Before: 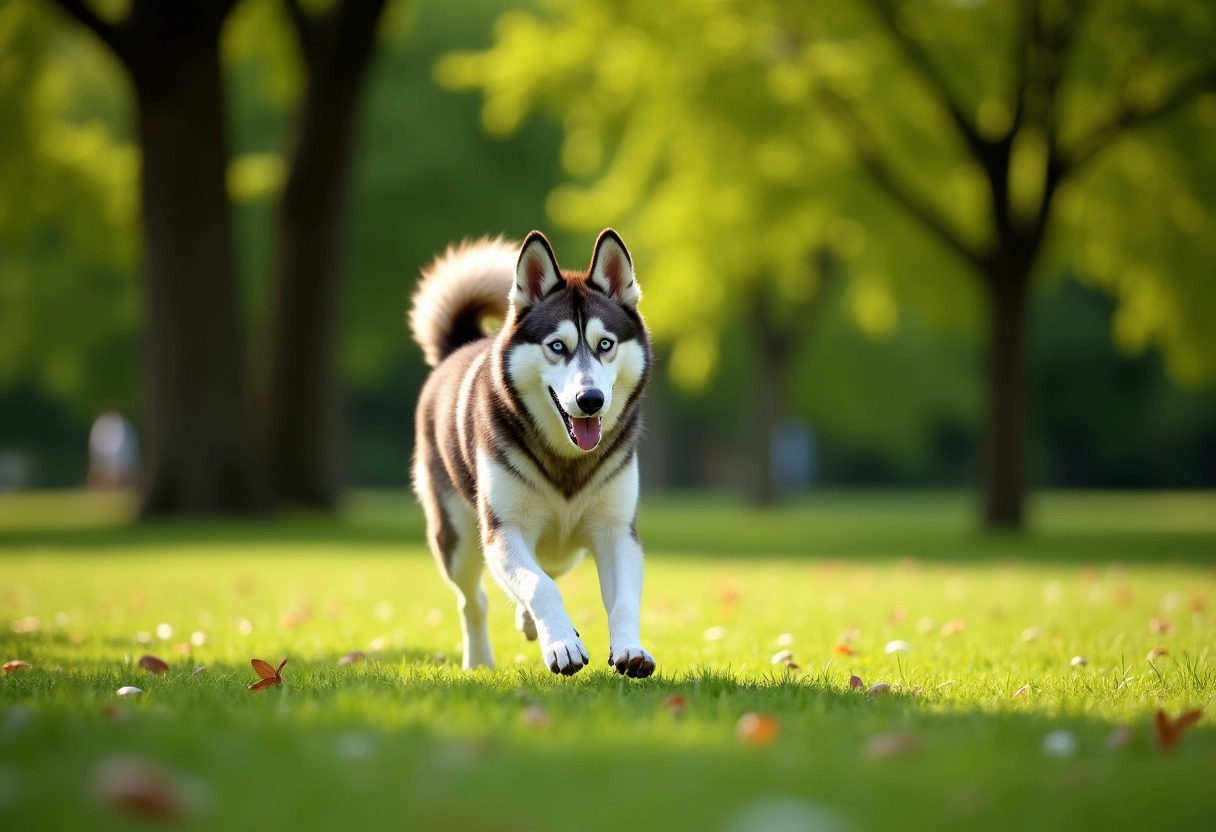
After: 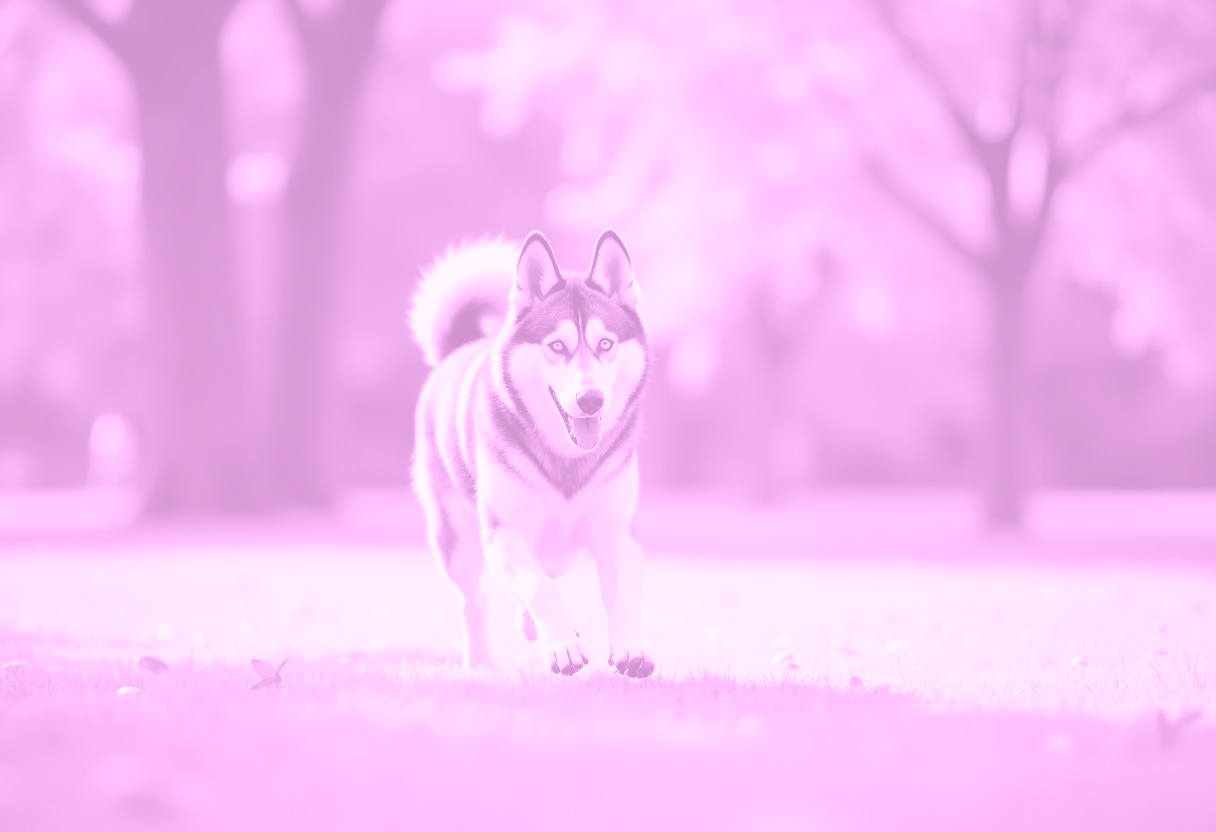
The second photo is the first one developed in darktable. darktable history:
exposure: black level correction 0, exposure 0.7 EV, compensate exposure bias true, compensate highlight preservation false
colorize: hue 331.2°, saturation 75%, source mix 30.28%, lightness 70.52%, version 1
color zones: curves: ch0 [(0, 0.5) (0.143, 0.5) (0.286, 0.5) (0.429, 0.5) (0.571, 0.5) (0.714, 0.476) (0.857, 0.5) (1, 0.5)]; ch2 [(0, 0.5) (0.143, 0.5) (0.286, 0.5) (0.429, 0.5) (0.571, 0.5) (0.714, 0.487) (0.857, 0.5) (1, 0.5)]
white balance: red 1.029, blue 0.92
